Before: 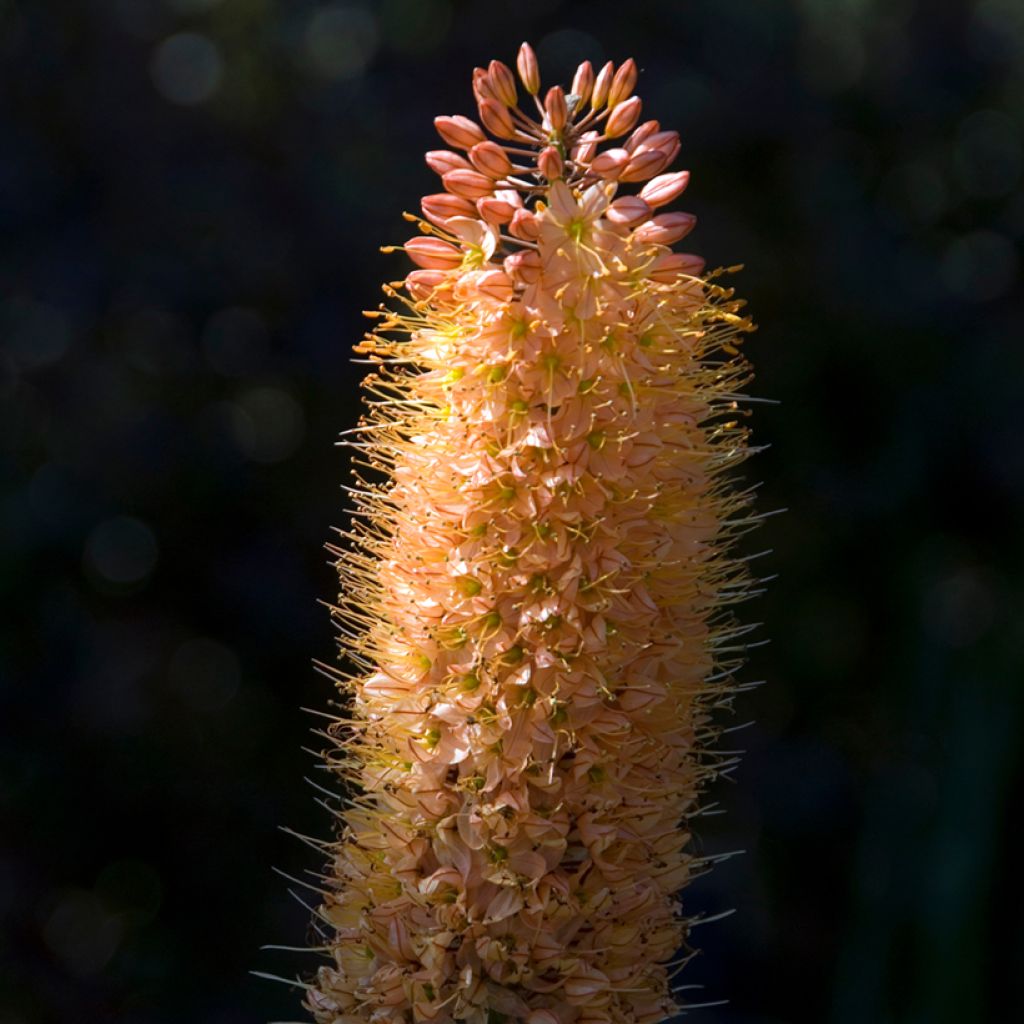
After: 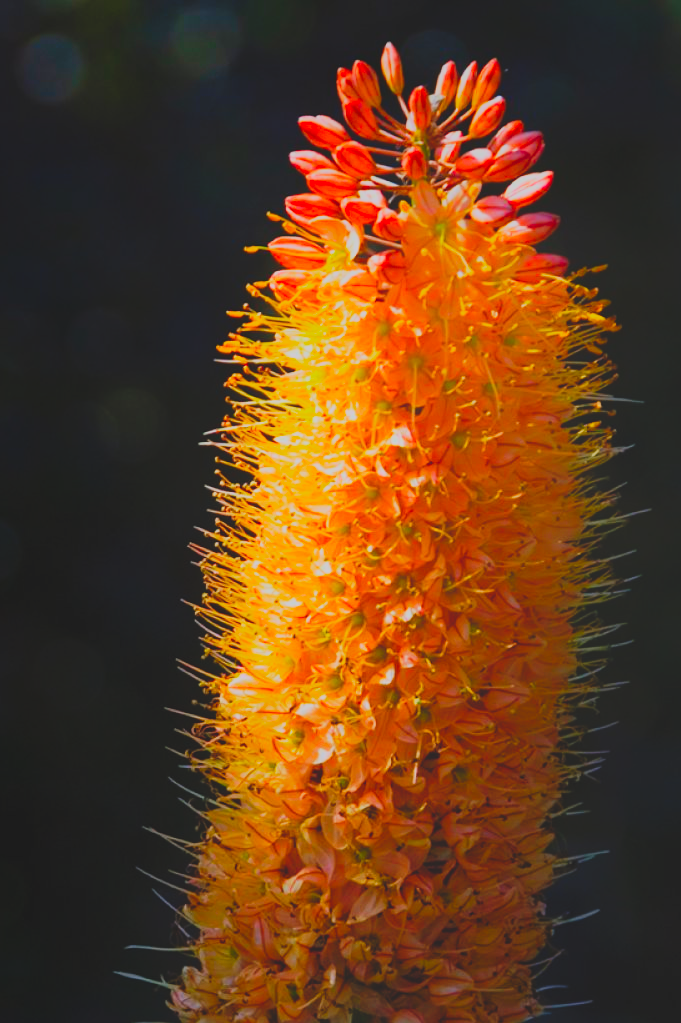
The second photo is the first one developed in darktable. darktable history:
crop and rotate: left 13.367%, right 20.031%
local contrast: detail 71%
tone curve: curves: ch0 [(0, 0.072) (0.249, 0.176) (0.518, 0.489) (0.832, 0.854) (1, 0.948)], preserve colors none
exposure: exposure 0.229 EV, compensate highlight preservation false
color balance rgb: perceptual saturation grading › global saturation 25.662%, perceptual brilliance grading › global brilliance 2.629%, perceptual brilliance grading › highlights -2.633%, perceptual brilliance grading › shadows 3.574%
contrast brightness saturation: contrast 0.07, brightness 0.18, saturation 0.417
tone equalizer: smoothing 1
